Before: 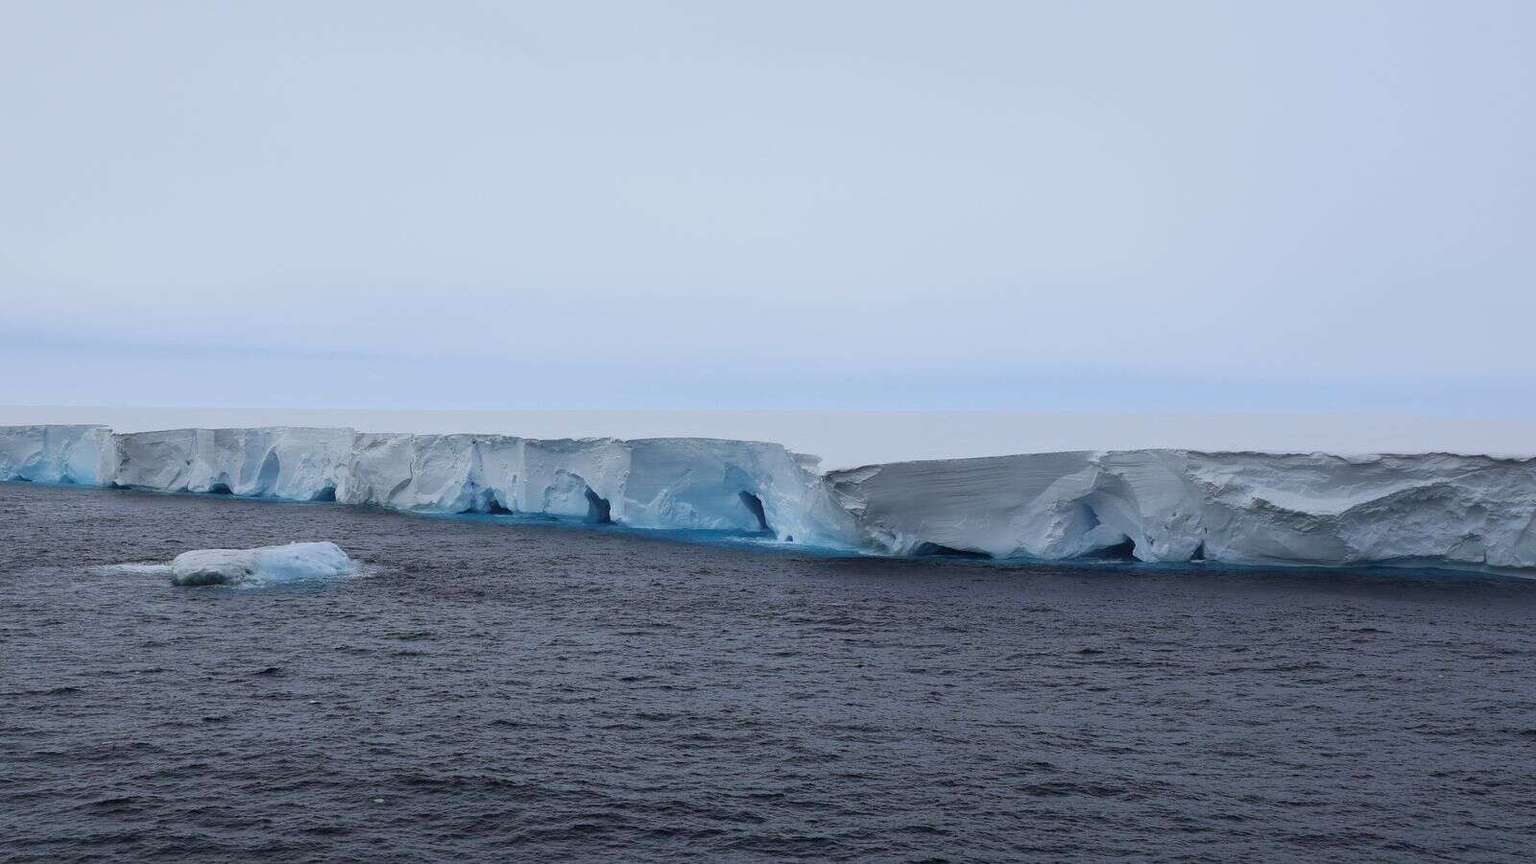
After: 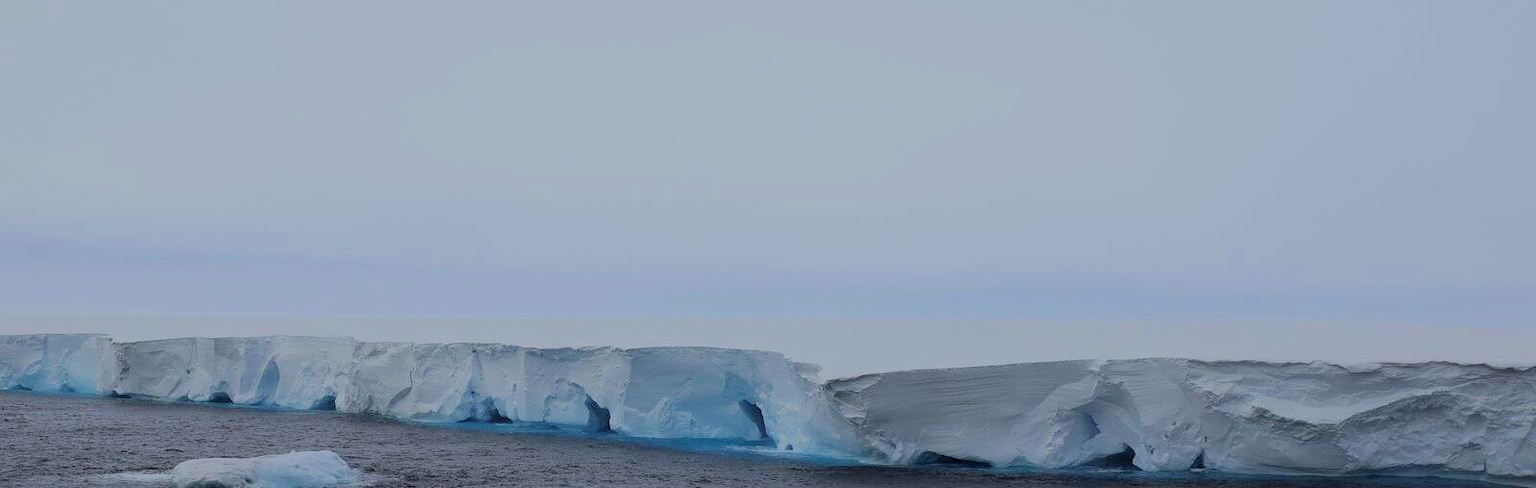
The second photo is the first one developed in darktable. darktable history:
crop and rotate: top 10.569%, bottom 32.812%
filmic rgb: black relative exposure -8.77 EV, white relative exposure 4.98 EV, target black luminance 0%, hardness 3.79, latitude 66.06%, contrast 0.826, shadows ↔ highlights balance 19.15%, color science v6 (2022)
